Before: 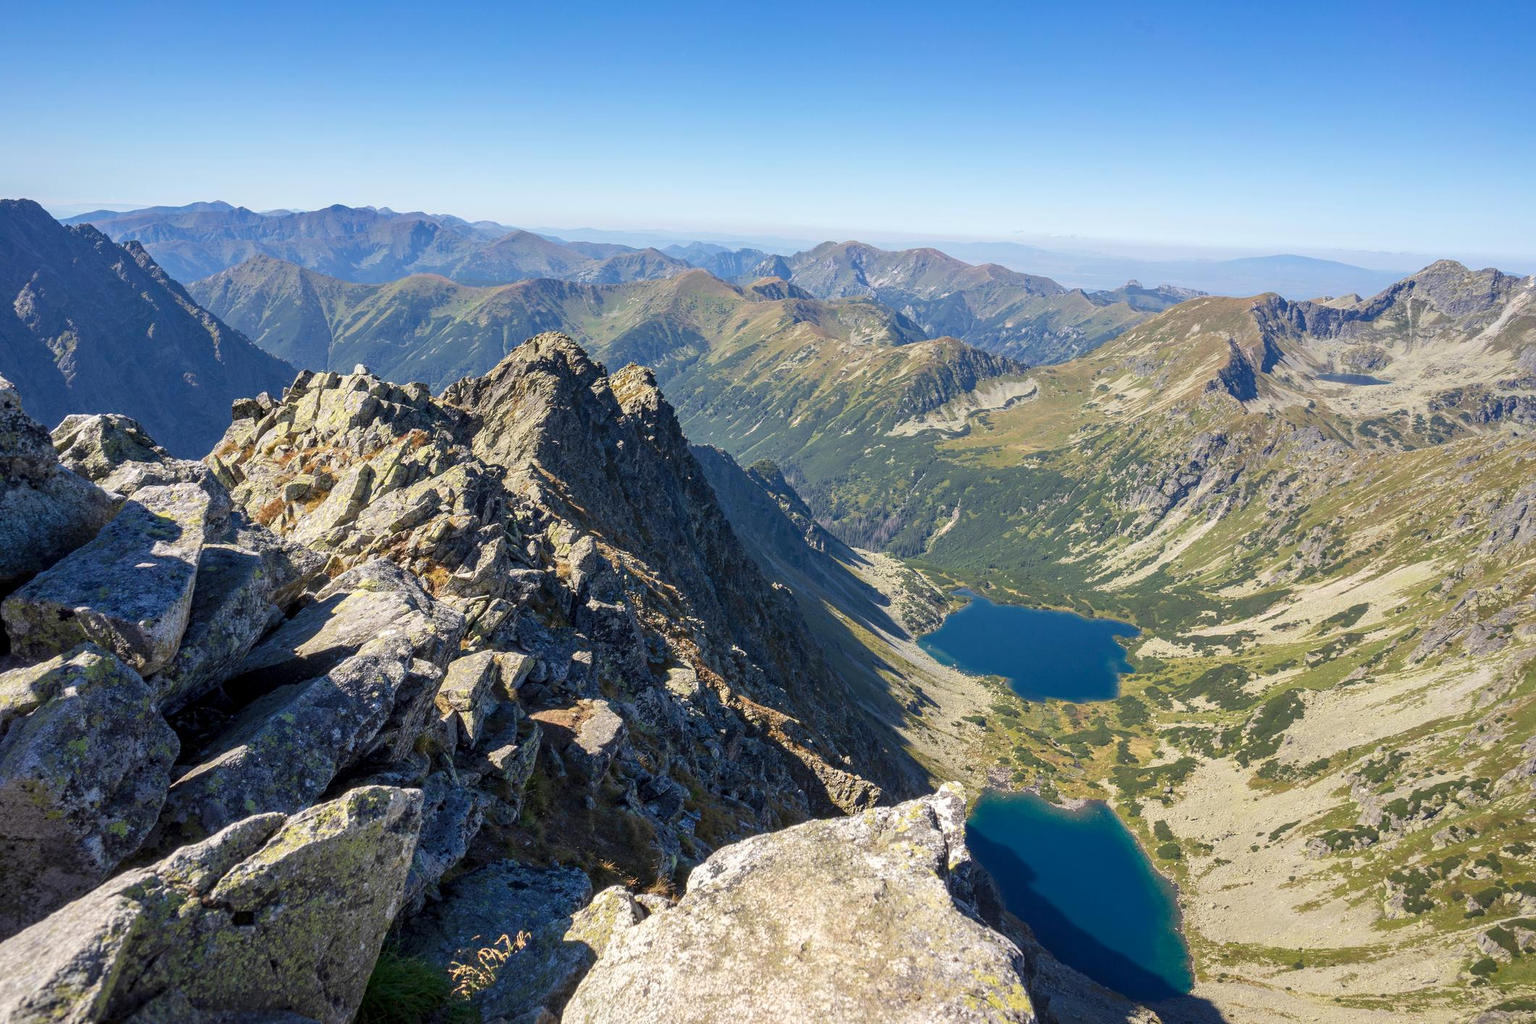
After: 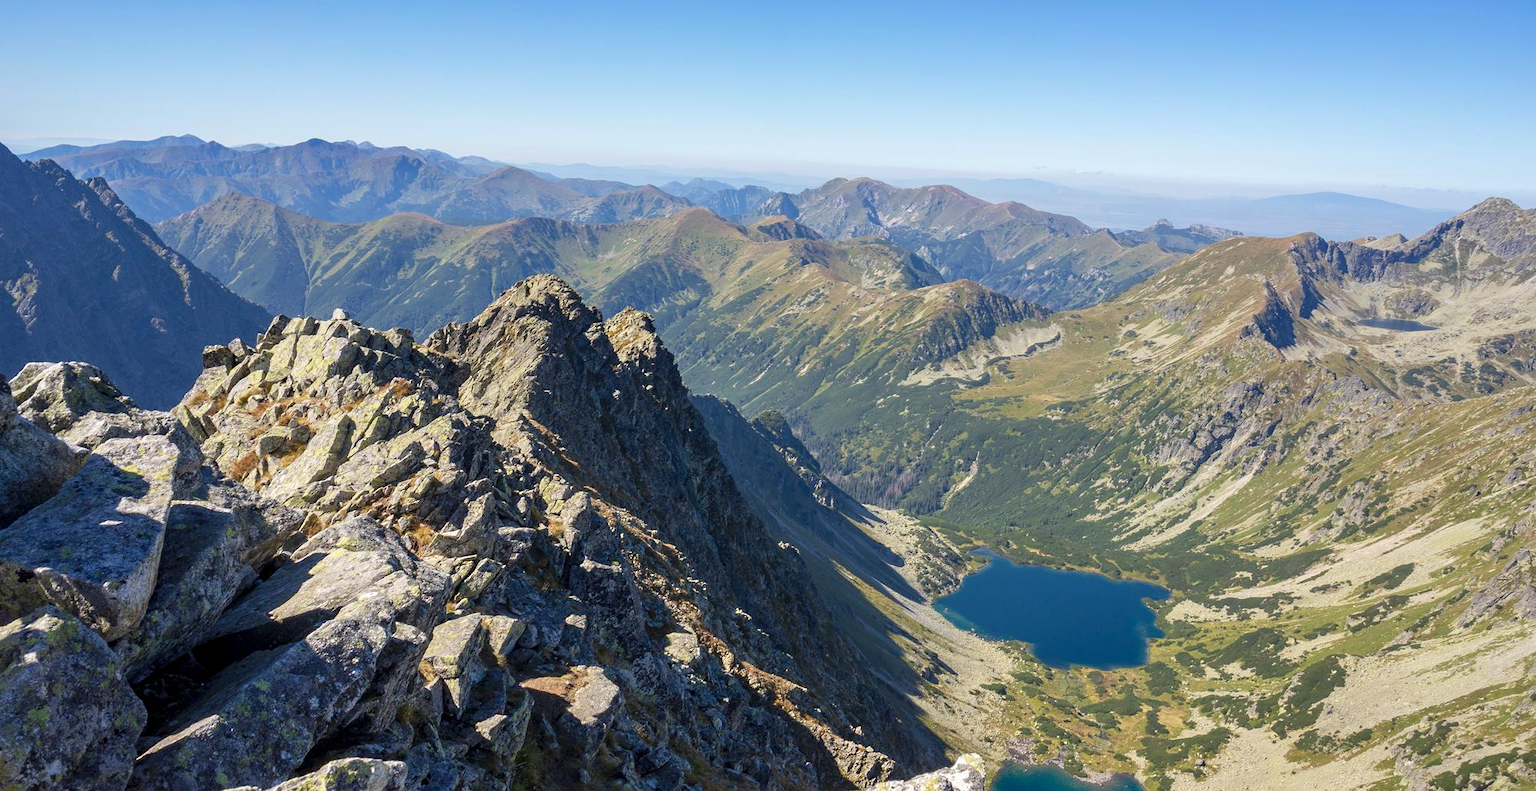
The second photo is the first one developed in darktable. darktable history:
crop: left 2.737%, top 7.287%, right 3.421%, bottom 20.179%
sharpen: radius 5.325, amount 0.312, threshold 26.433
